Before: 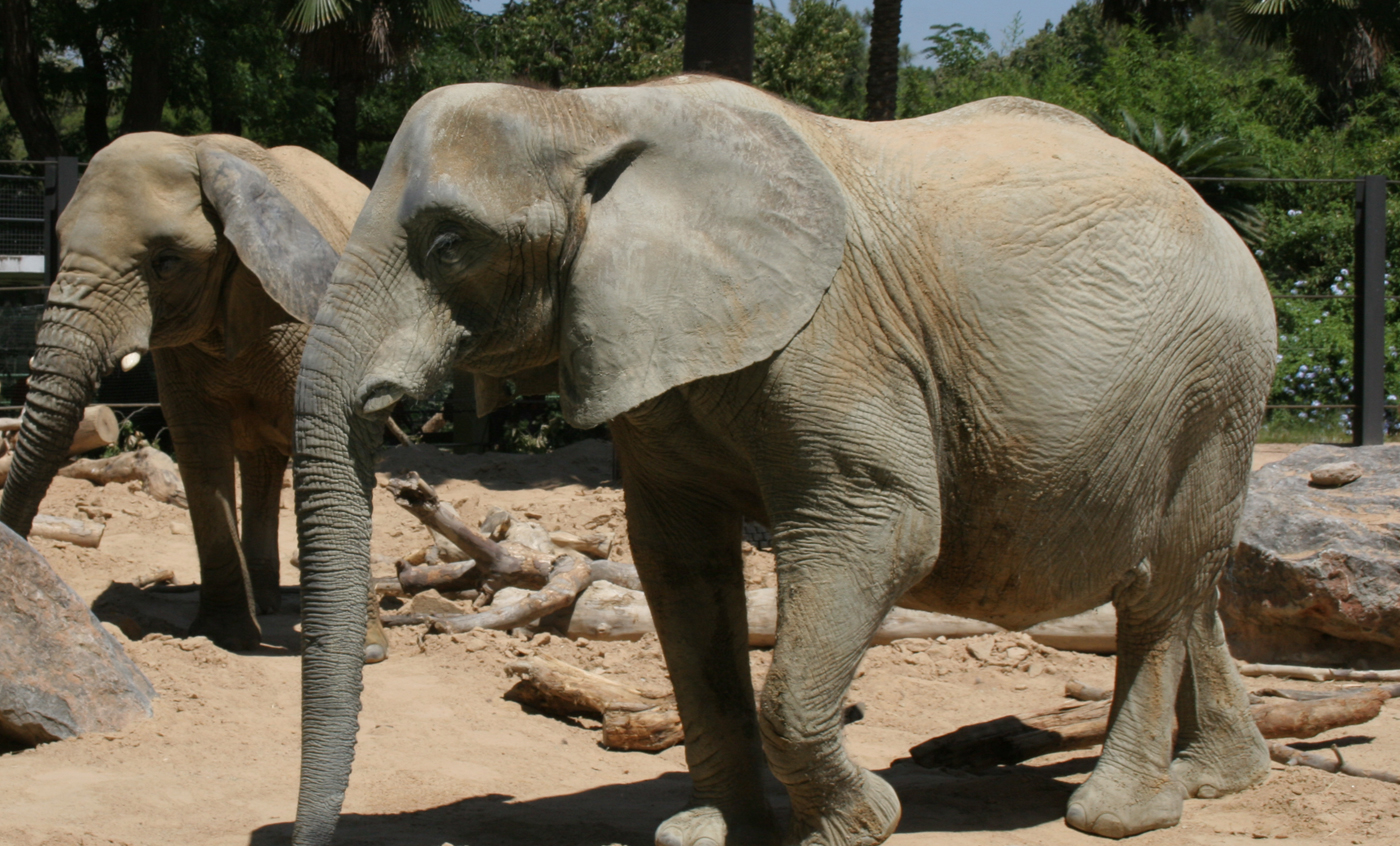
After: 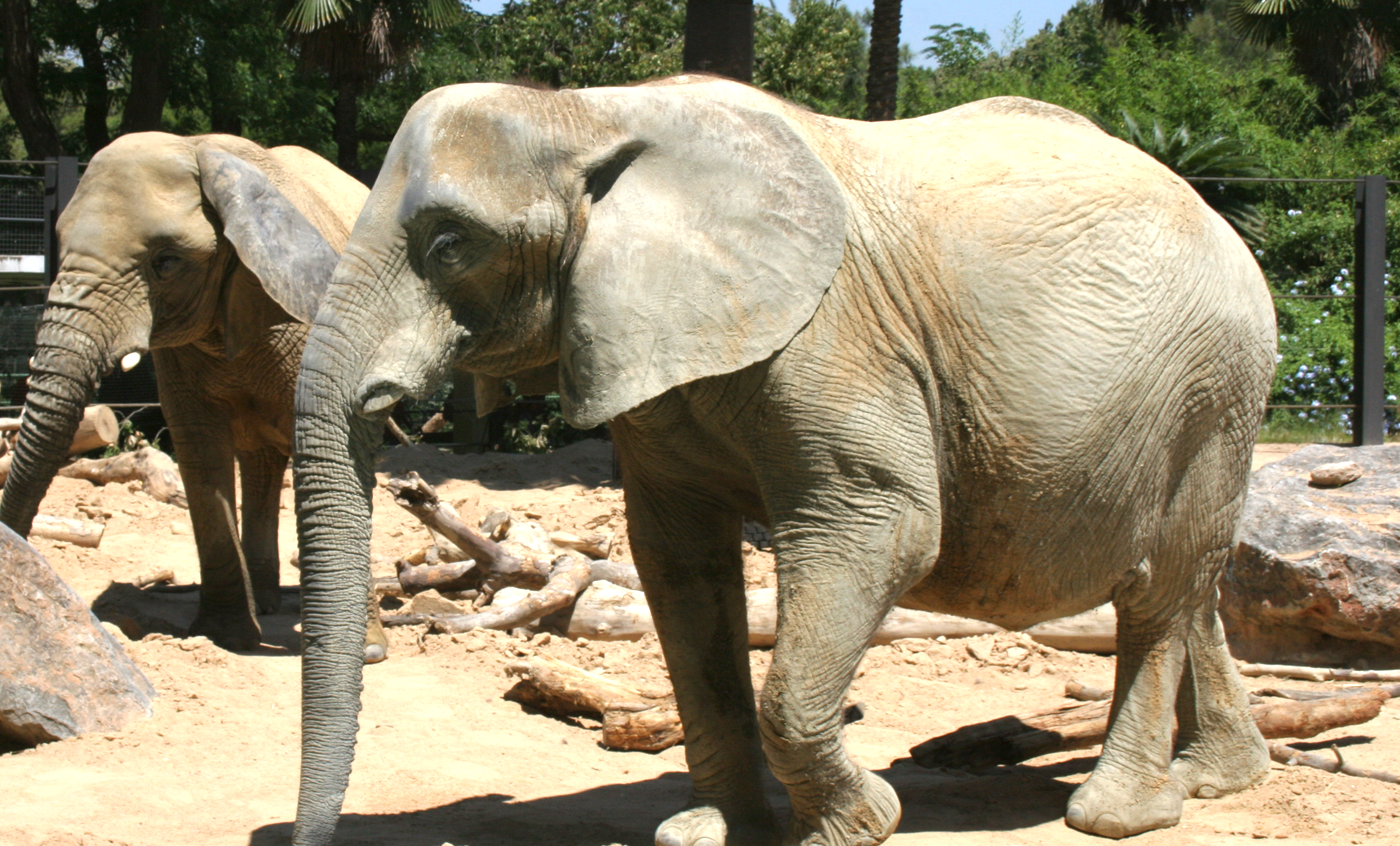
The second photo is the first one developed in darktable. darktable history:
exposure: exposure 1 EV, compensate highlight preservation false
contrast brightness saturation: contrast -0.02, brightness -0.01, saturation 0.03
